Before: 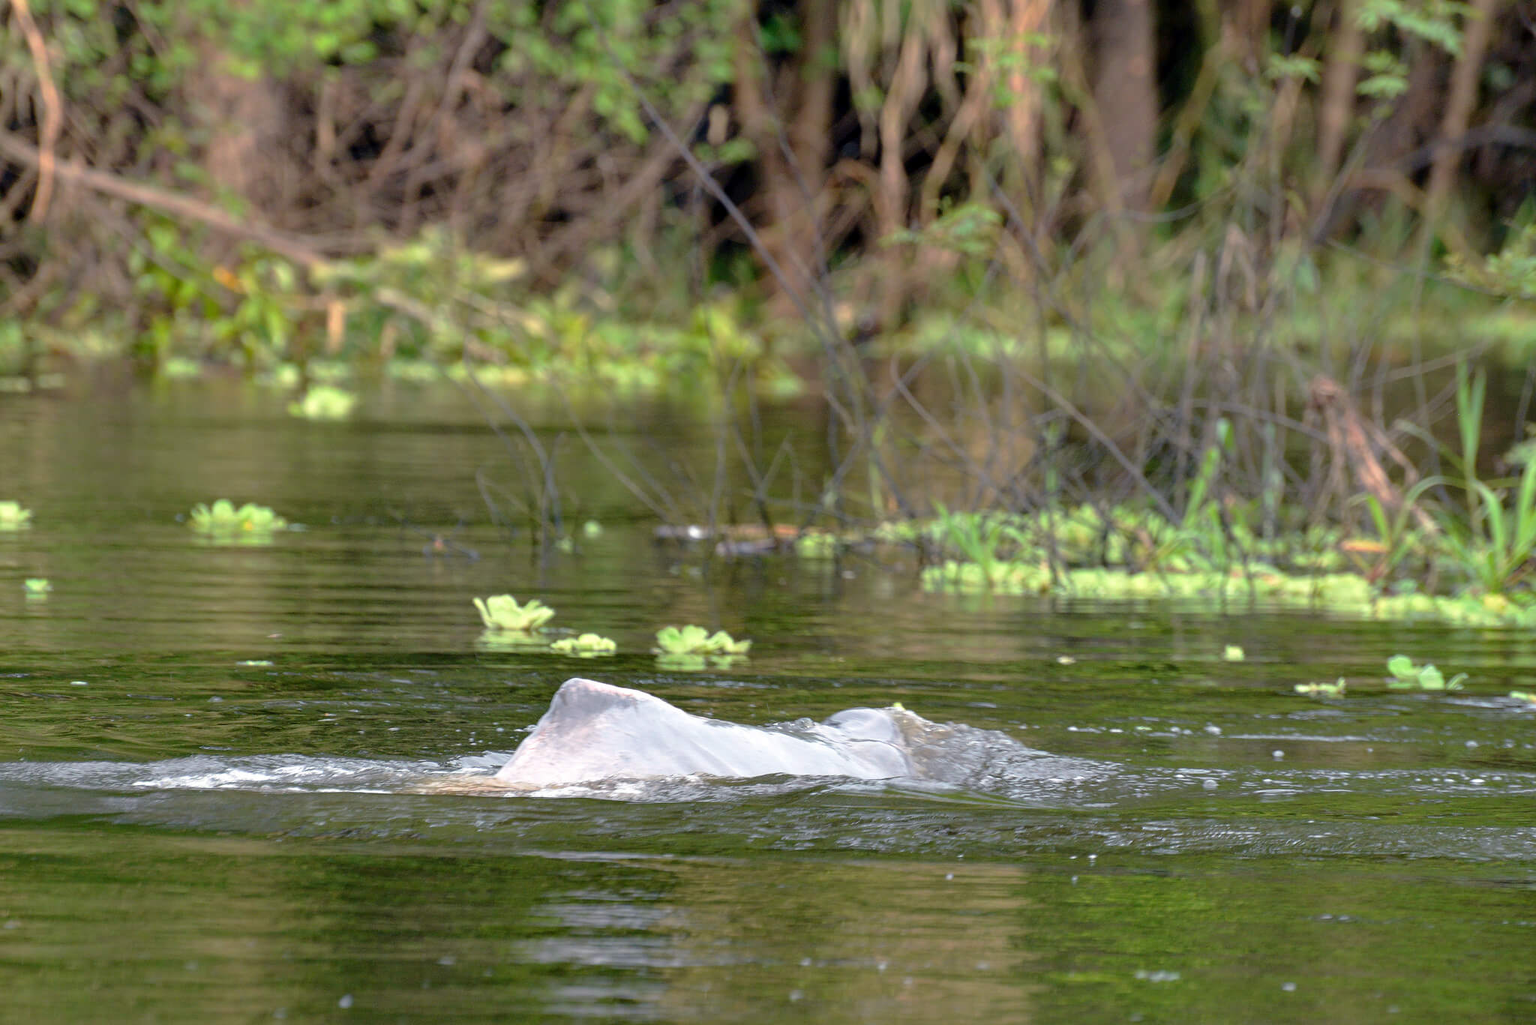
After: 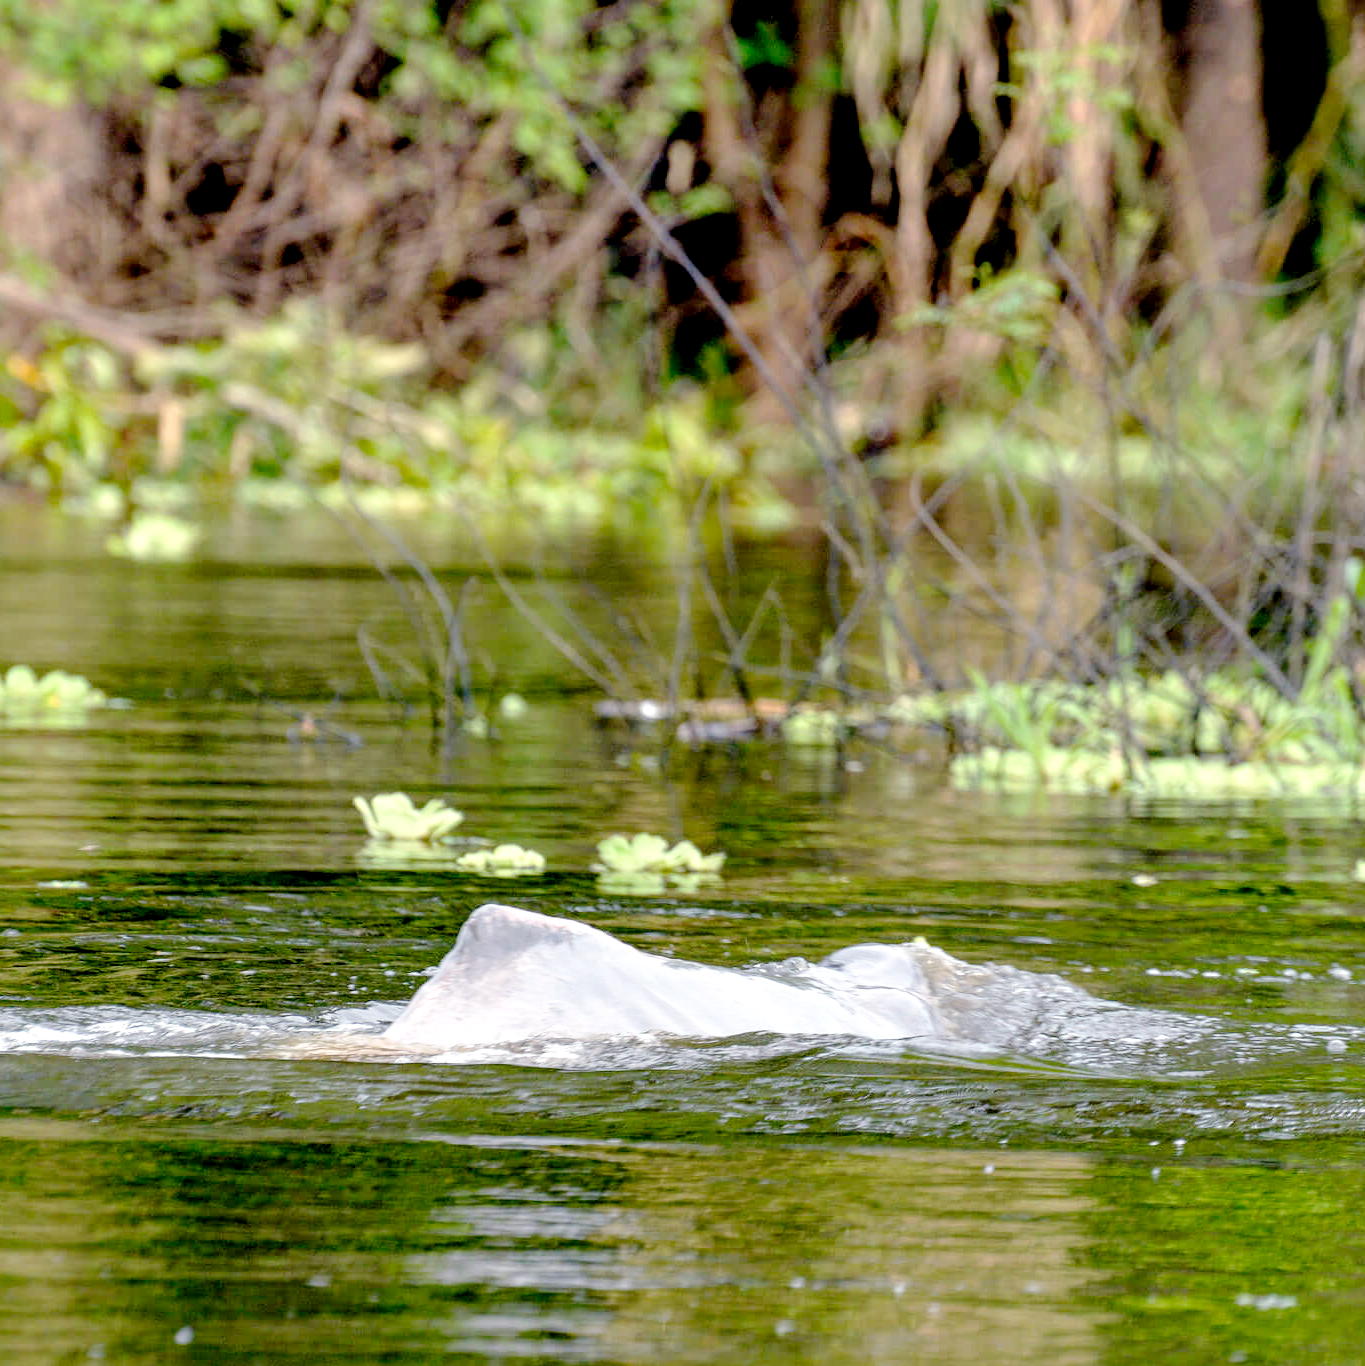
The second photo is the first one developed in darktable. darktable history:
exposure: black level correction 0.011, compensate highlight preservation false
filmic rgb: middle gray luminance 18%, black relative exposure -7.5 EV, white relative exposure 8.5 EV, threshold 6 EV, target black luminance 0%, hardness 2.23, latitude 18.37%, contrast 0.878, highlights saturation mix 5%, shadows ↔ highlights balance 10.15%, add noise in highlights 0, preserve chrominance no, color science v3 (2019), use custom middle-gray values true, iterations of high-quality reconstruction 0, contrast in highlights soft, enable highlight reconstruction true
levels: mode automatic
local contrast: on, module defaults
crop and rotate: left 13.537%, right 19.796%
